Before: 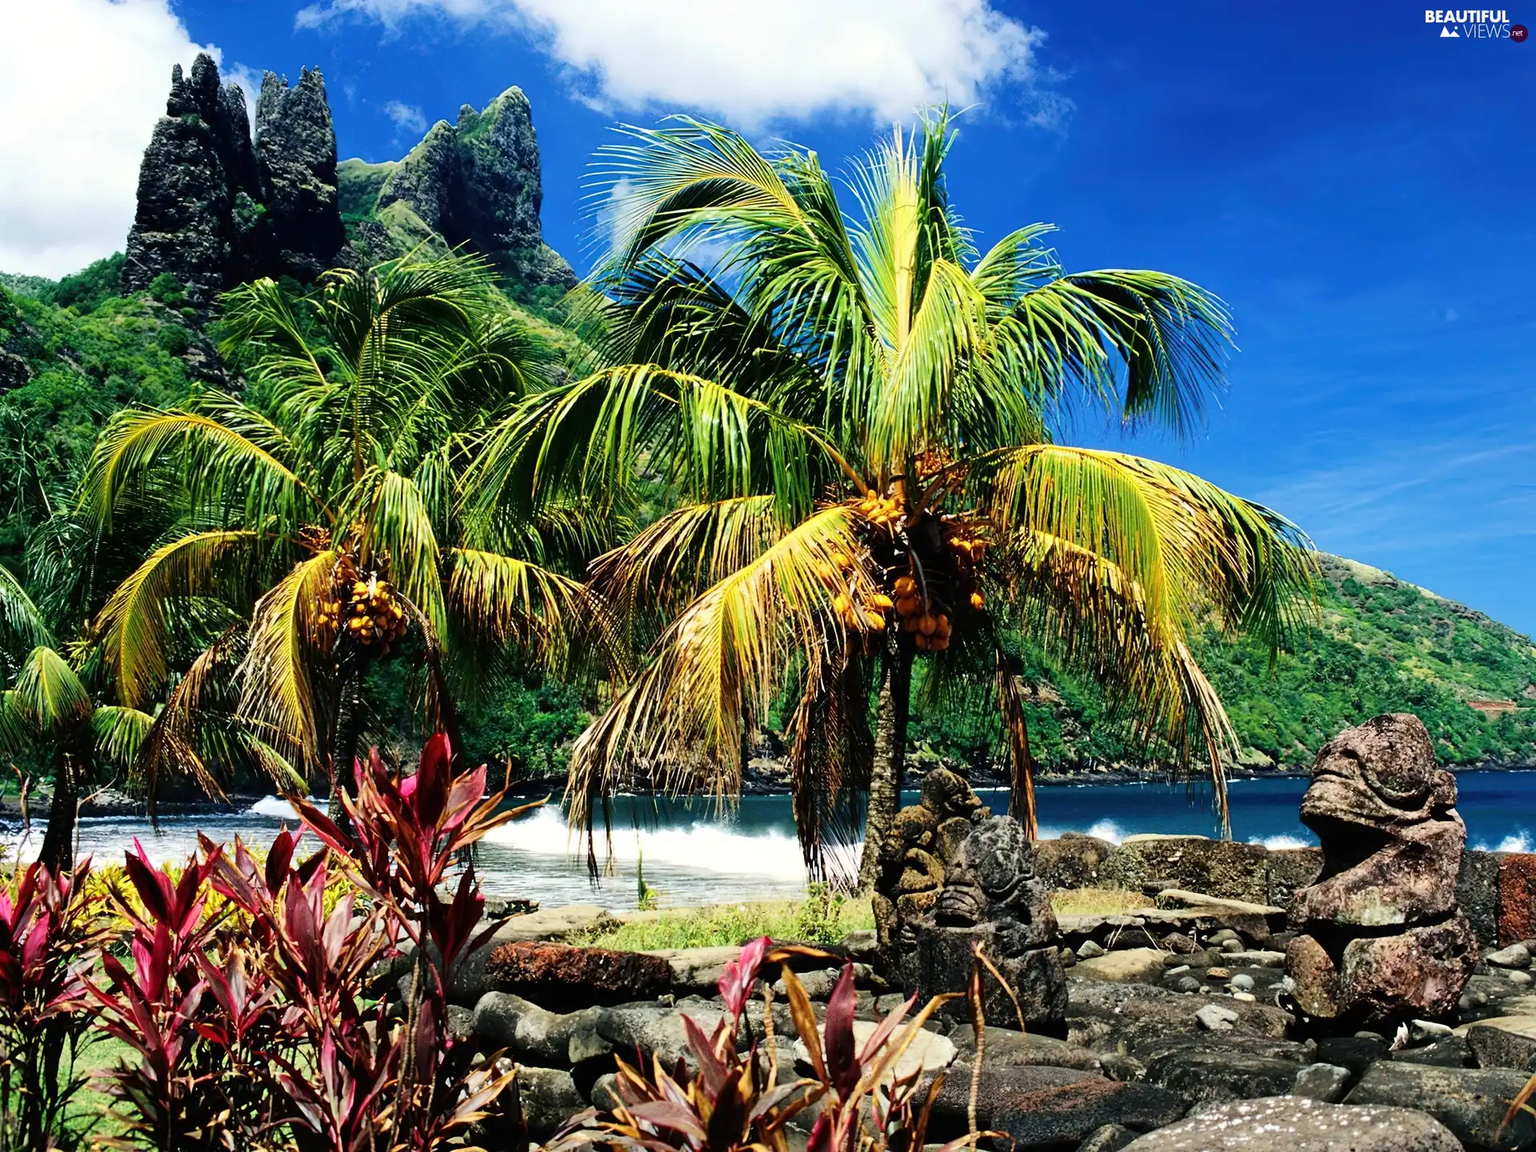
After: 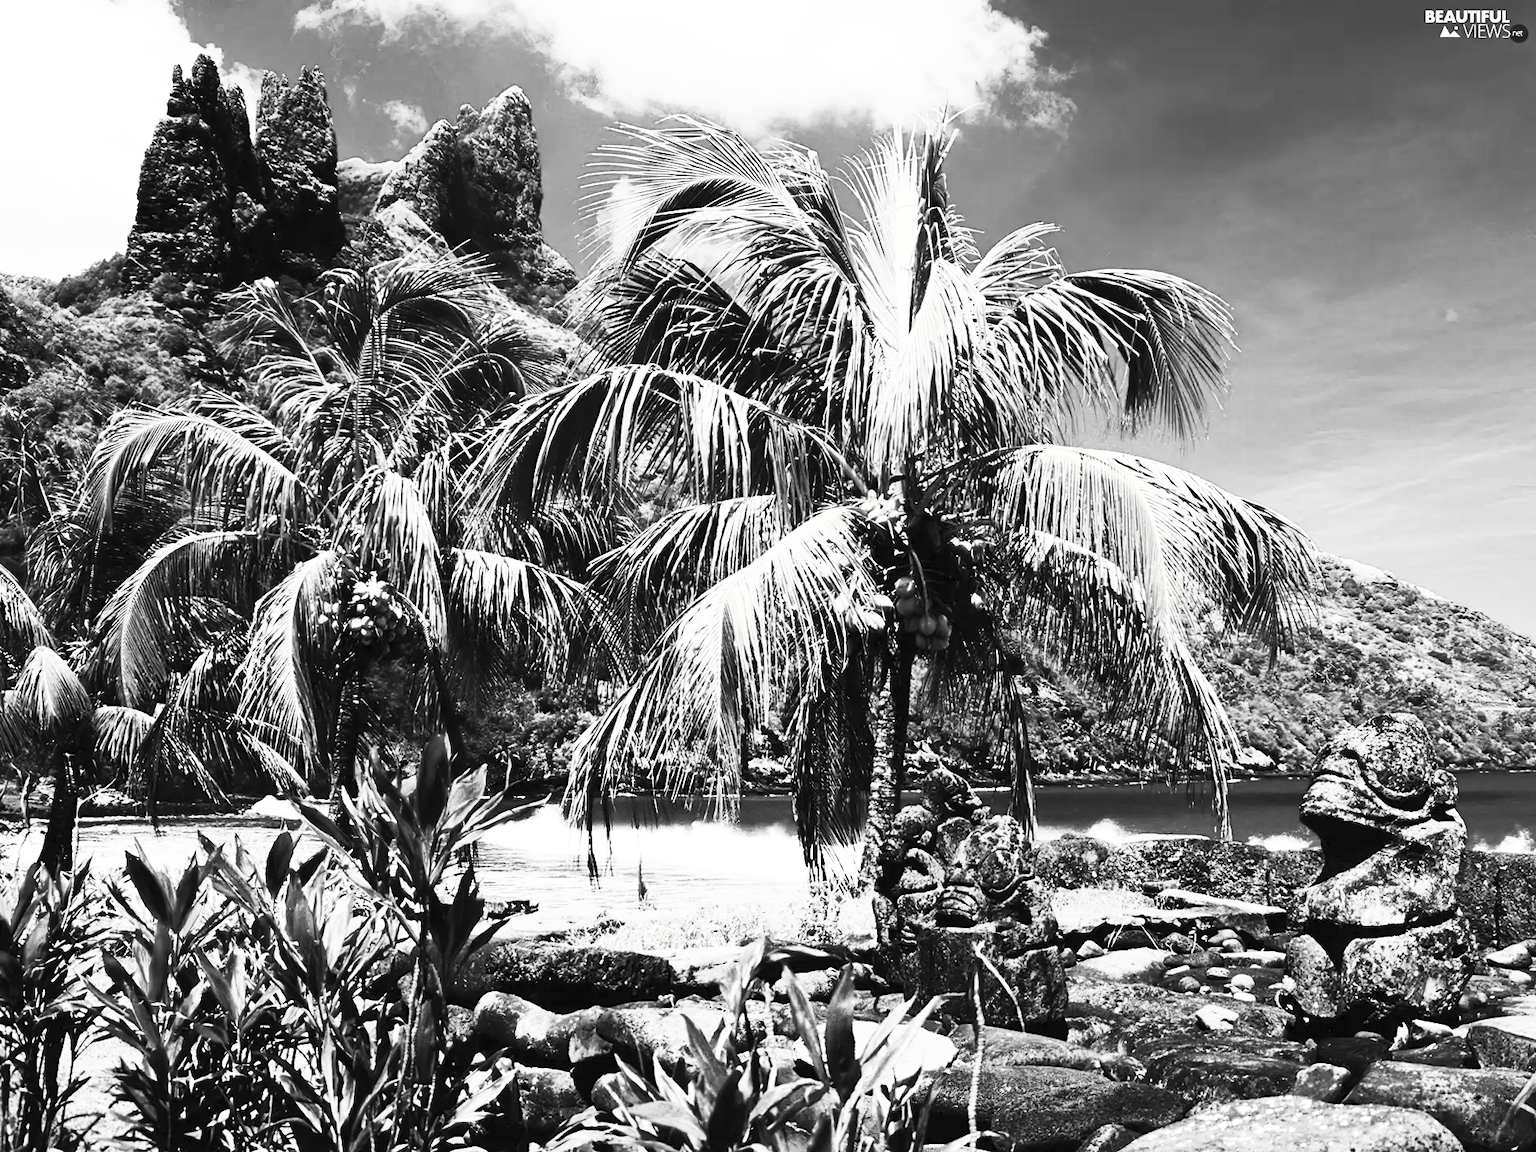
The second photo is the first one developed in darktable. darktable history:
contrast brightness saturation: contrast 0.54, brightness 0.484, saturation -0.991
